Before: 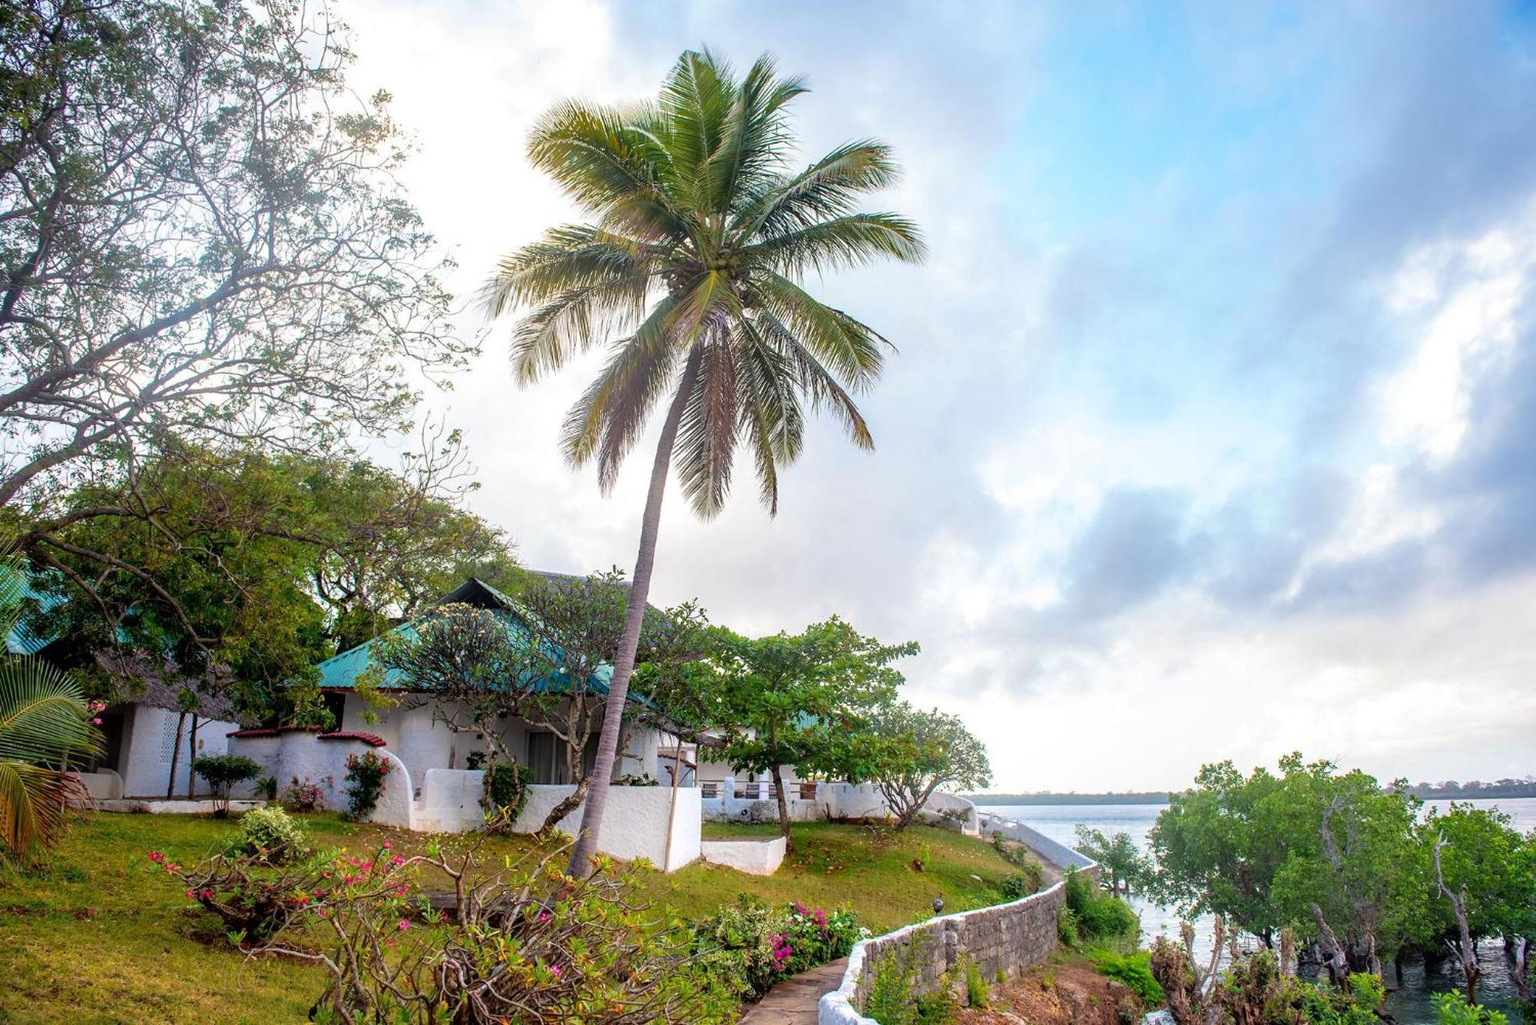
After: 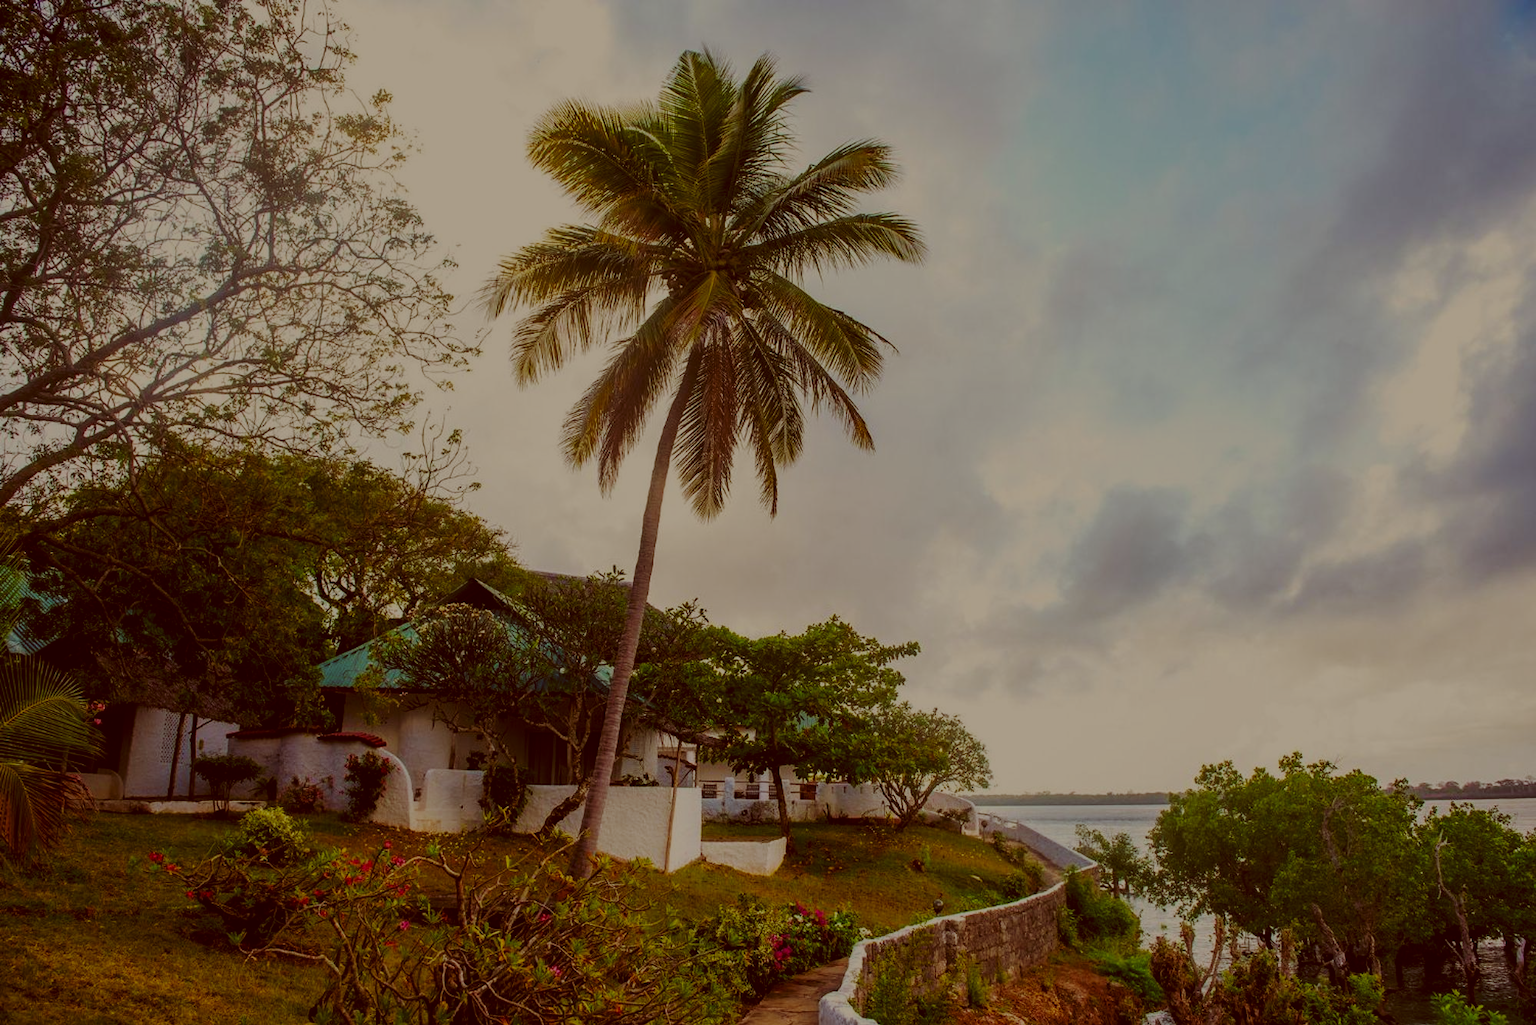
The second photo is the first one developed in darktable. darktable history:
exposure: exposure -2.446 EV, compensate highlight preservation false
color balance: lift [1.001, 1.007, 1, 0.993], gamma [1.023, 1.026, 1.01, 0.974], gain [0.964, 1.059, 1.073, 0.927]
base curve: curves: ch0 [(0, 0) (0.028, 0.03) (0.121, 0.232) (0.46, 0.748) (0.859, 0.968) (1, 1)], preserve colors none
